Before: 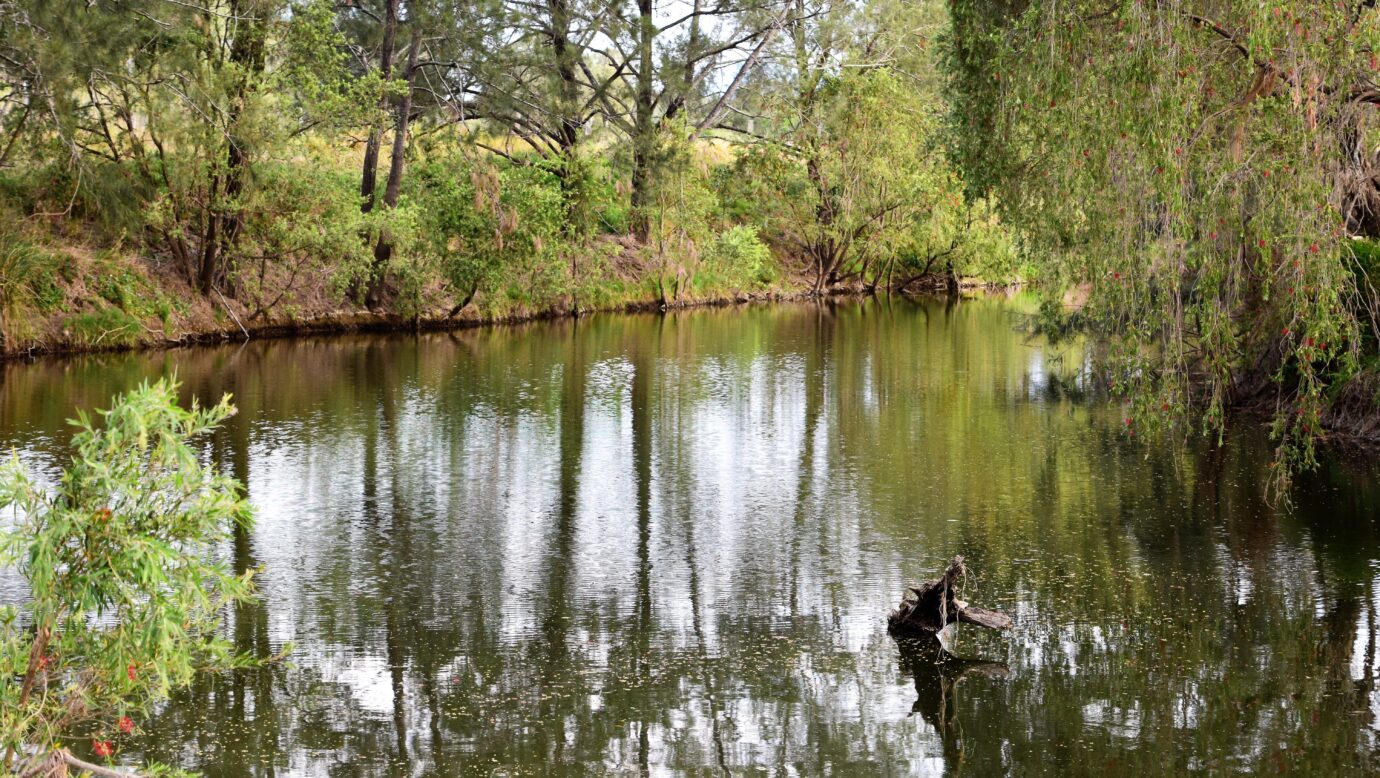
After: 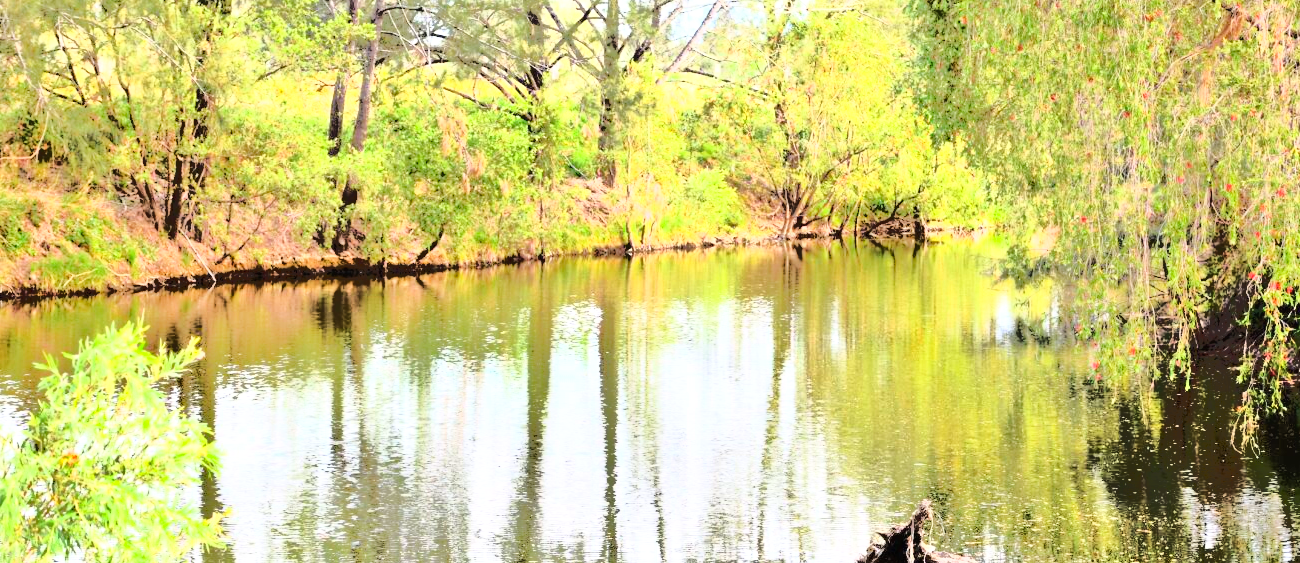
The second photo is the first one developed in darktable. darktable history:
base curve: curves: ch0 [(0, 0) (0.028, 0.03) (0.121, 0.232) (0.46, 0.748) (0.859, 0.968) (1, 1)]
exposure: black level correction 0, exposure 0.591 EV, compensate highlight preservation false
tone equalizer: -7 EV -0.638 EV, -6 EV 1.03 EV, -5 EV -0.469 EV, -4 EV 0.401 EV, -3 EV 0.436 EV, -2 EV 0.163 EV, -1 EV -0.128 EV, +0 EV -0.39 EV, mask exposure compensation -0.514 EV
crop: left 2.442%, top 7.292%, right 3.308%, bottom 20.274%
contrast brightness saturation: contrast 0.199, brightness 0.169, saturation 0.223
